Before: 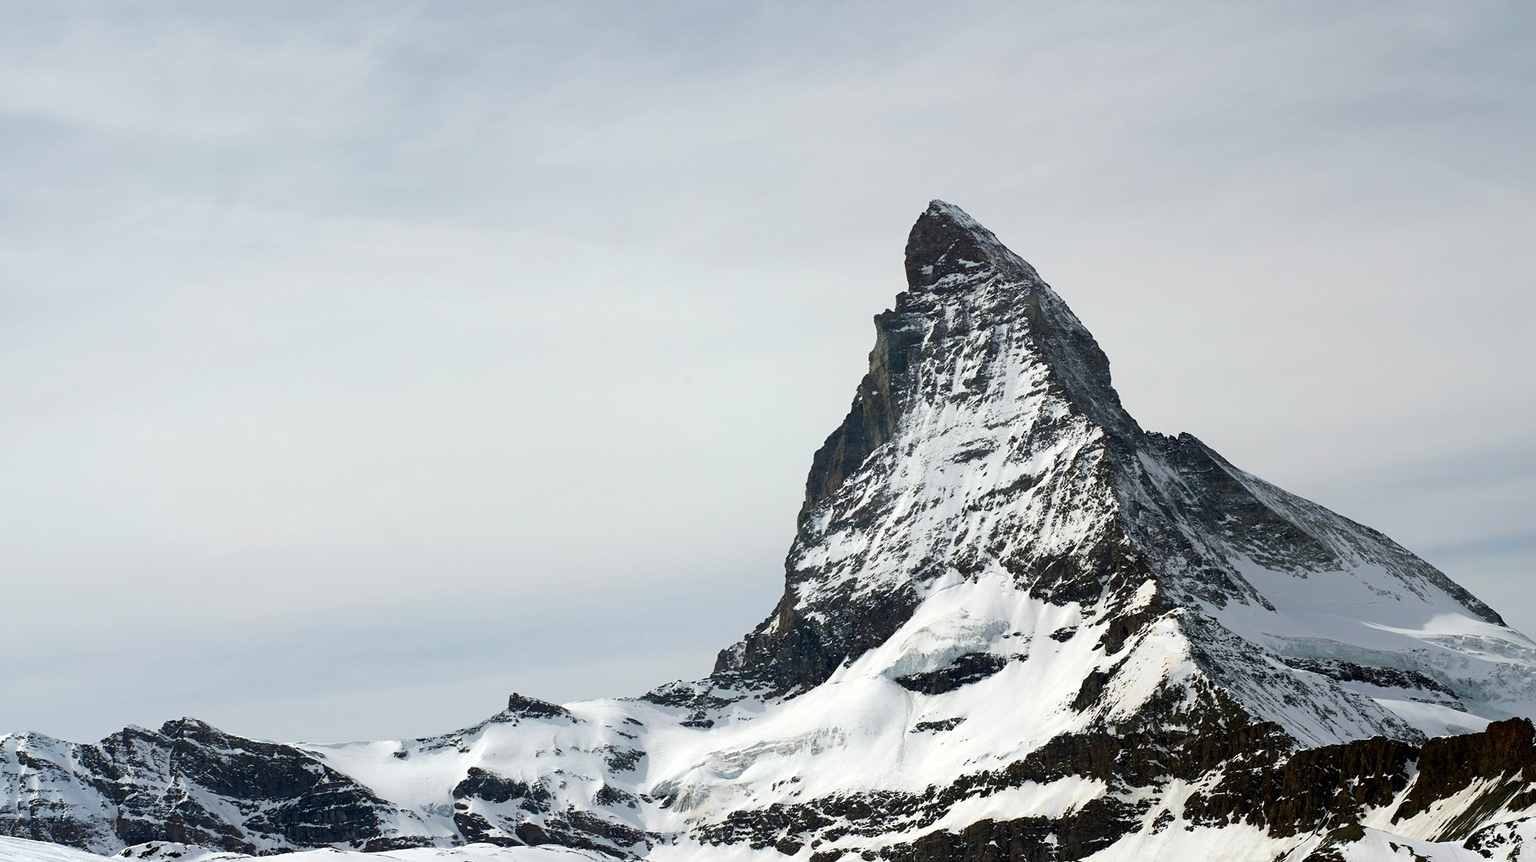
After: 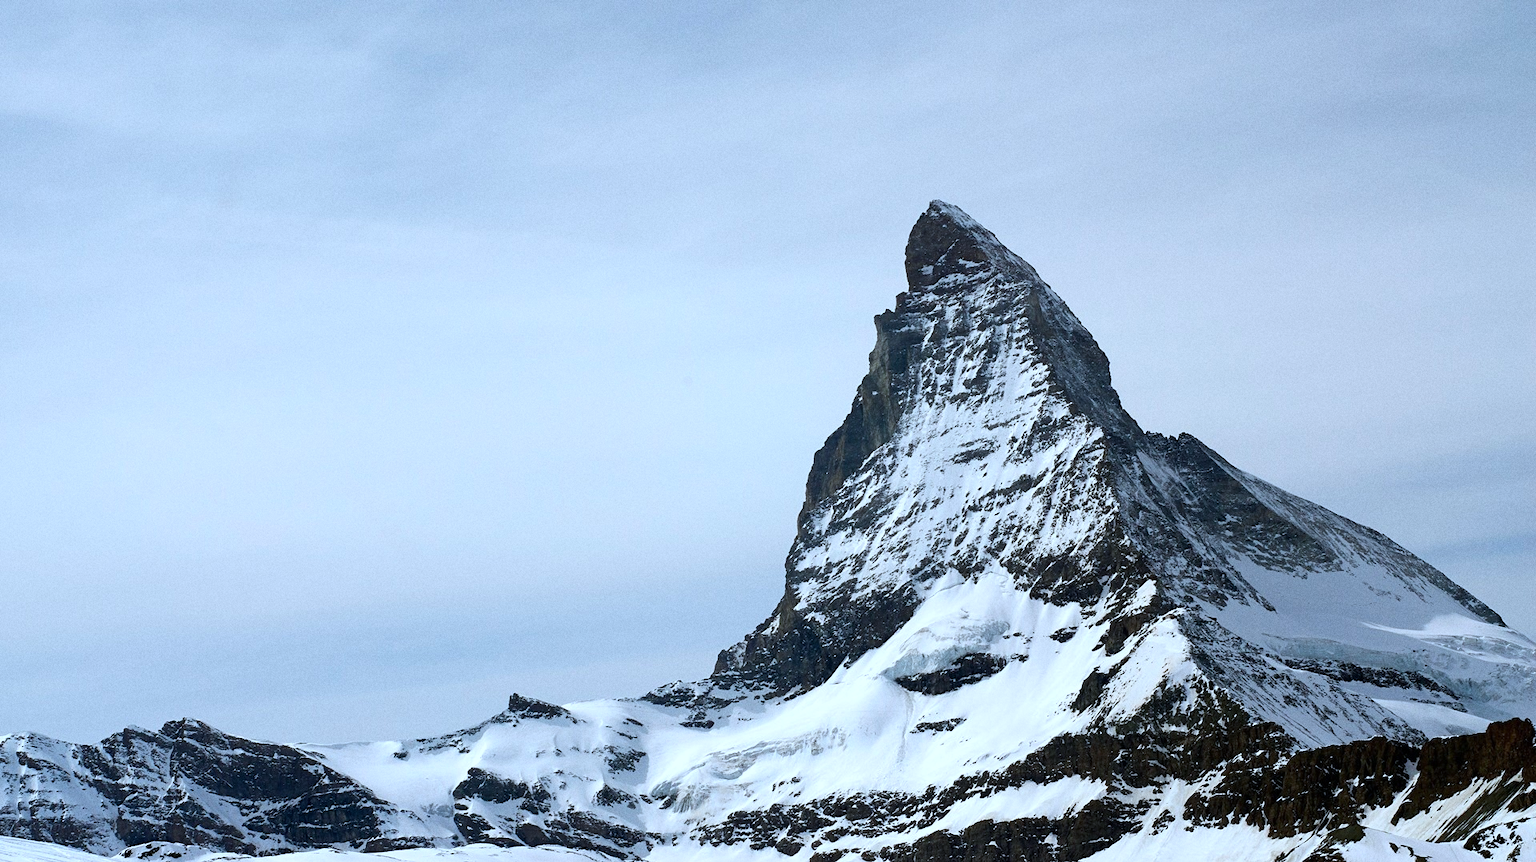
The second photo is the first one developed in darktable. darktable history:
grain: on, module defaults
color calibration: x 0.38, y 0.39, temperature 4086.04 K
